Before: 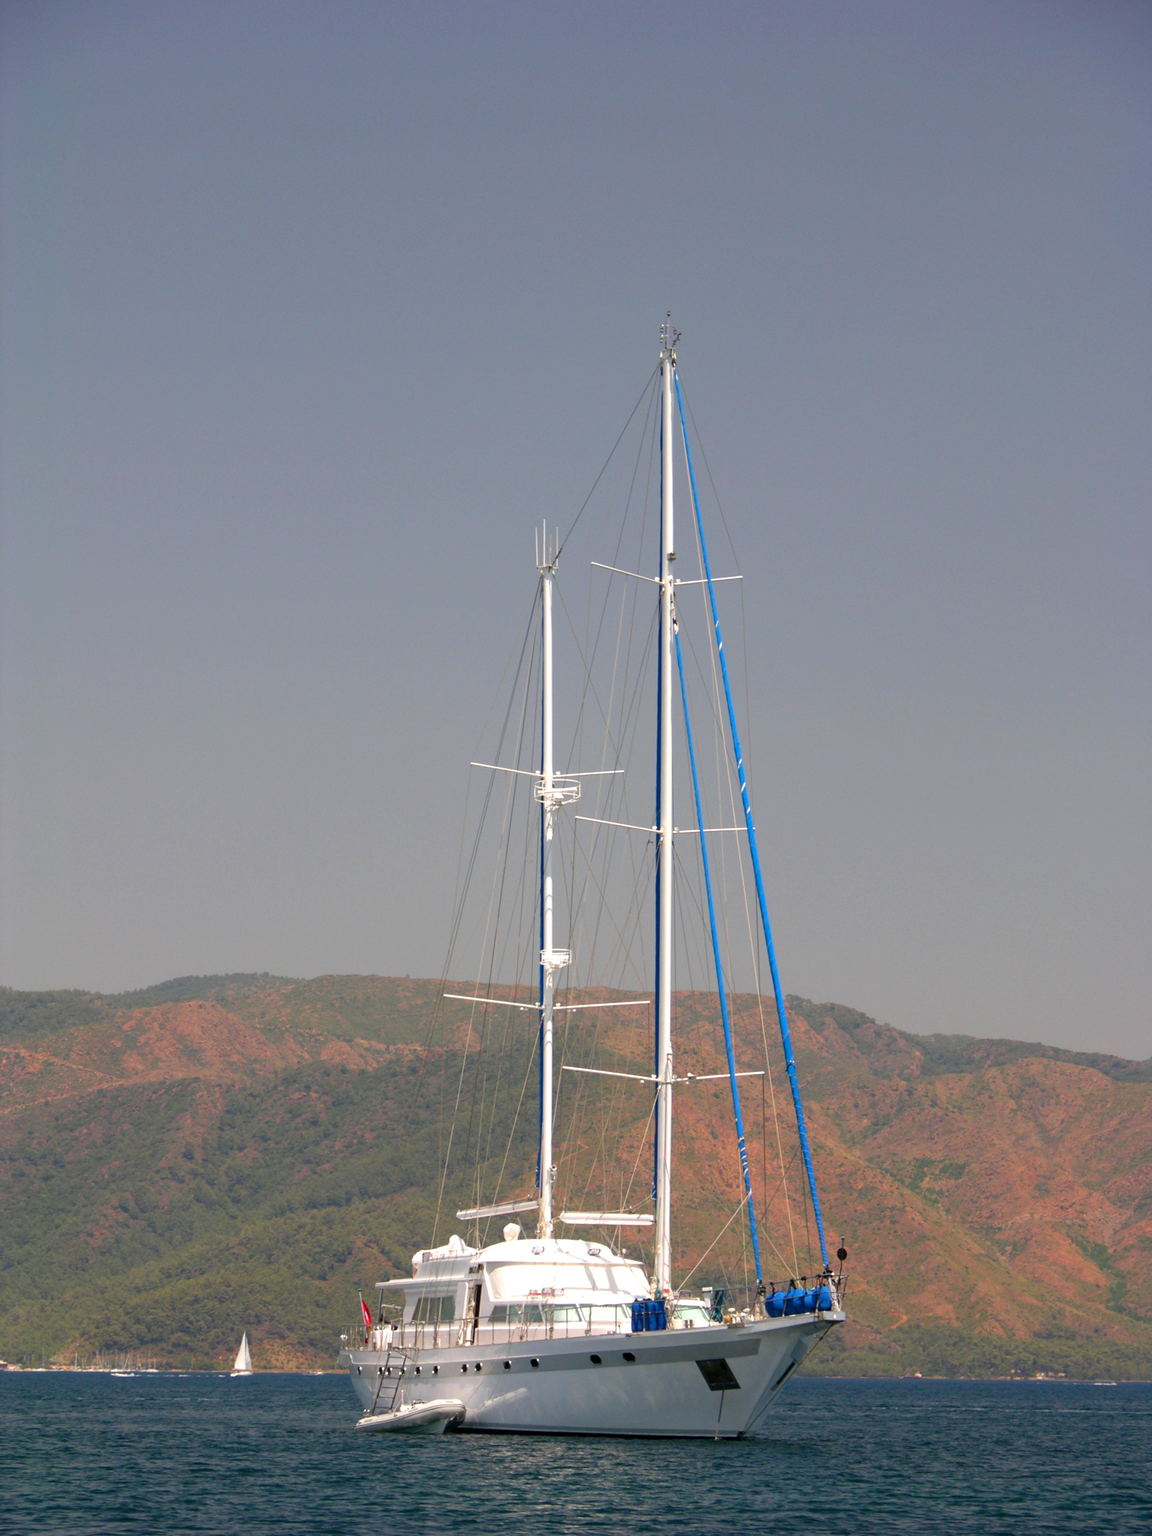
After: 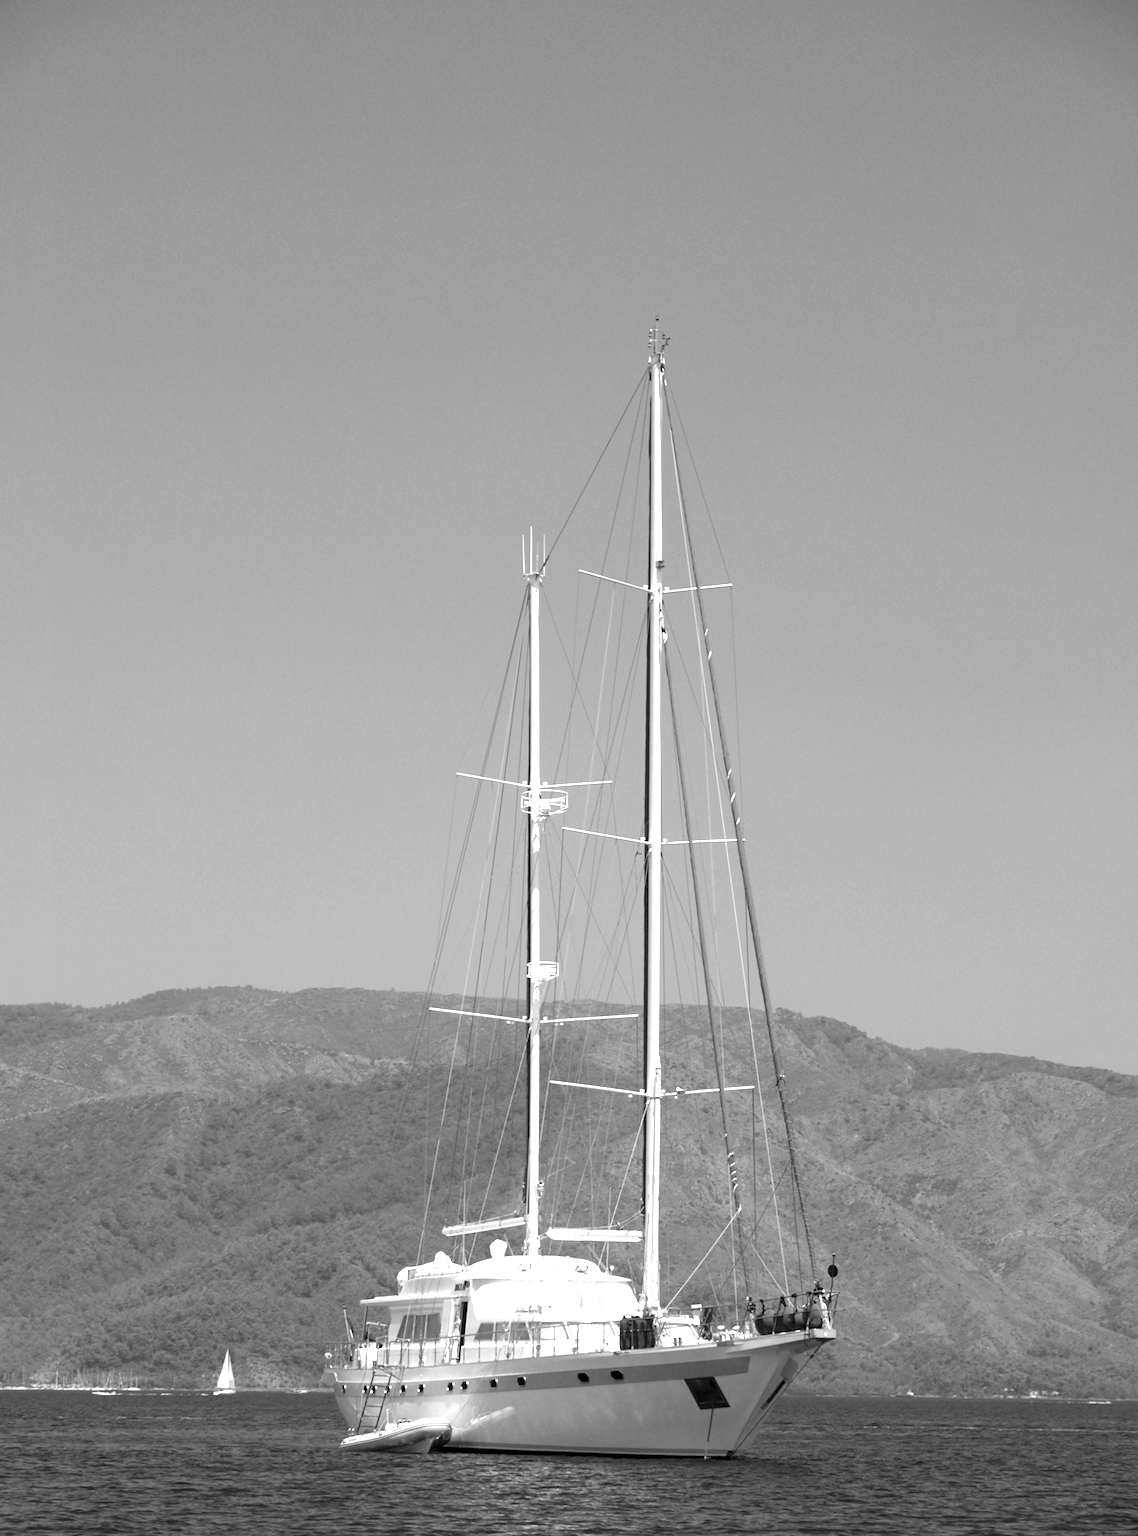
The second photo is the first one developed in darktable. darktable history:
exposure: exposure -0.01 EV, compensate highlight preservation false
crop and rotate: left 1.774%, right 0.633%, bottom 1.28%
color balance rgb: linear chroma grading › global chroma 20%, perceptual saturation grading › global saturation 25%, perceptual brilliance grading › global brilliance 20%, global vibrance 20%
monochrome: size 3.1
